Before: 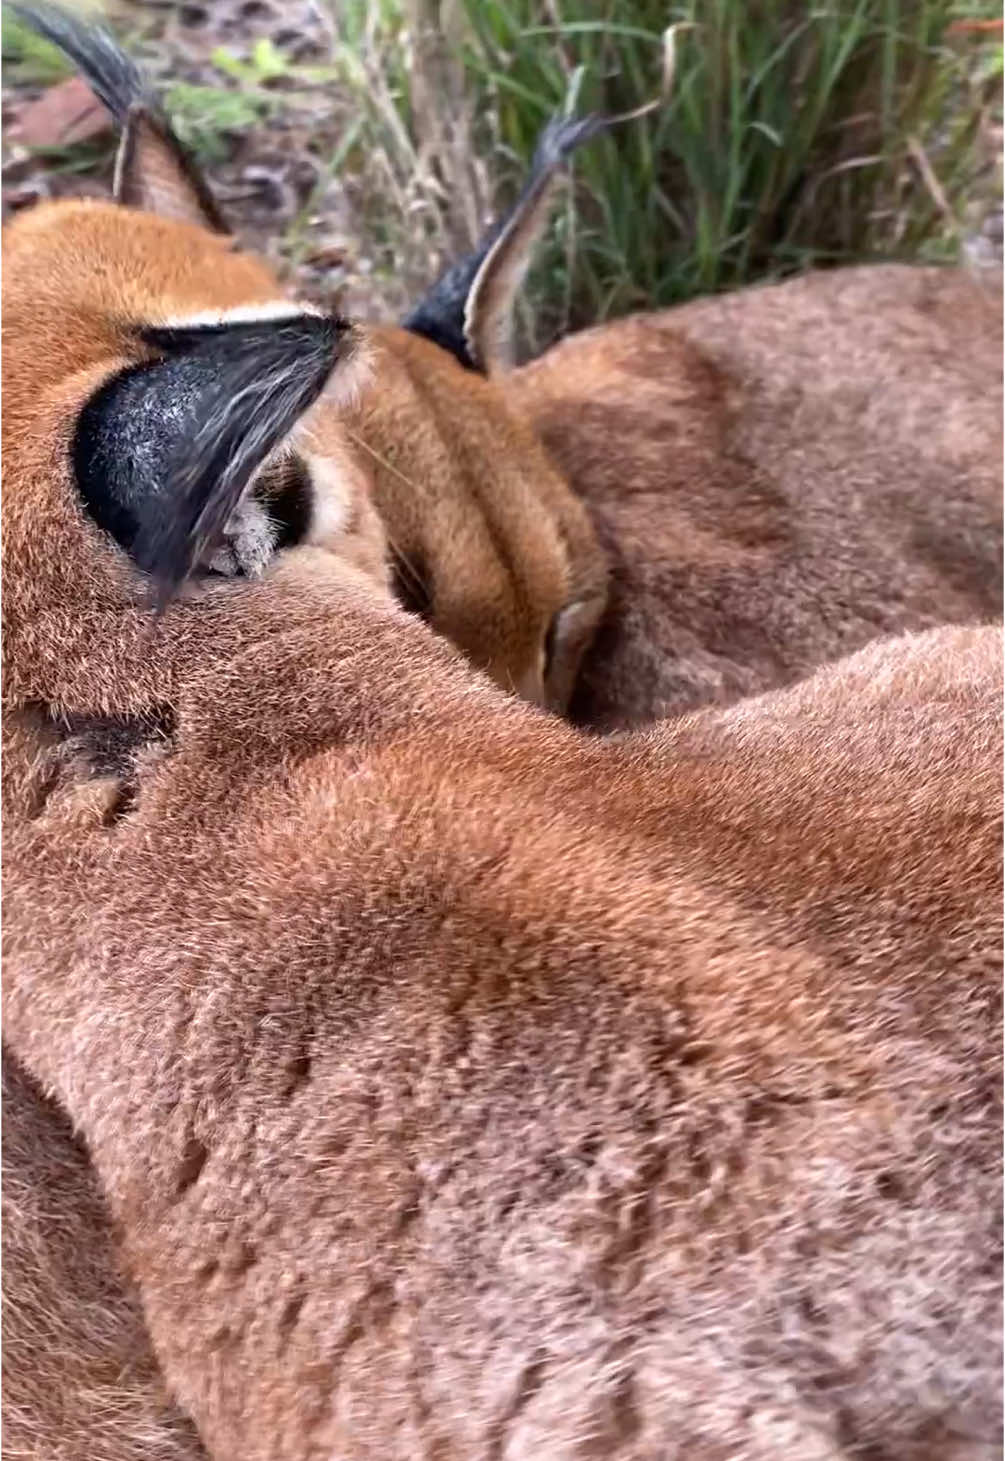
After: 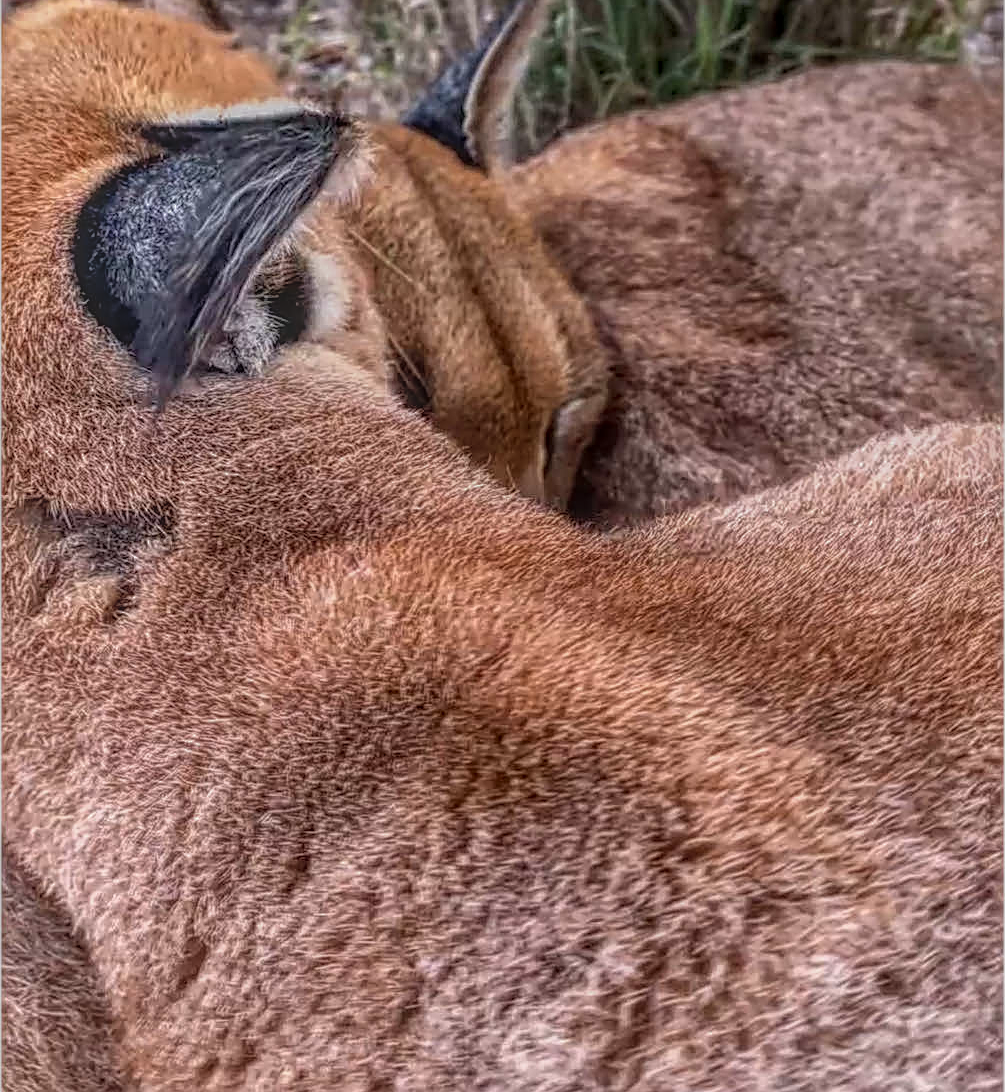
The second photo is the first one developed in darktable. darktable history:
exposure: exposure -0.353 EV, compensate highlight preservation false
sharpen: on, module defaults
local contrast: highlights 20%, shadows 28%, detail 199%, midtone range 0.2
crop: top 13.941%, bottom 11.268%
